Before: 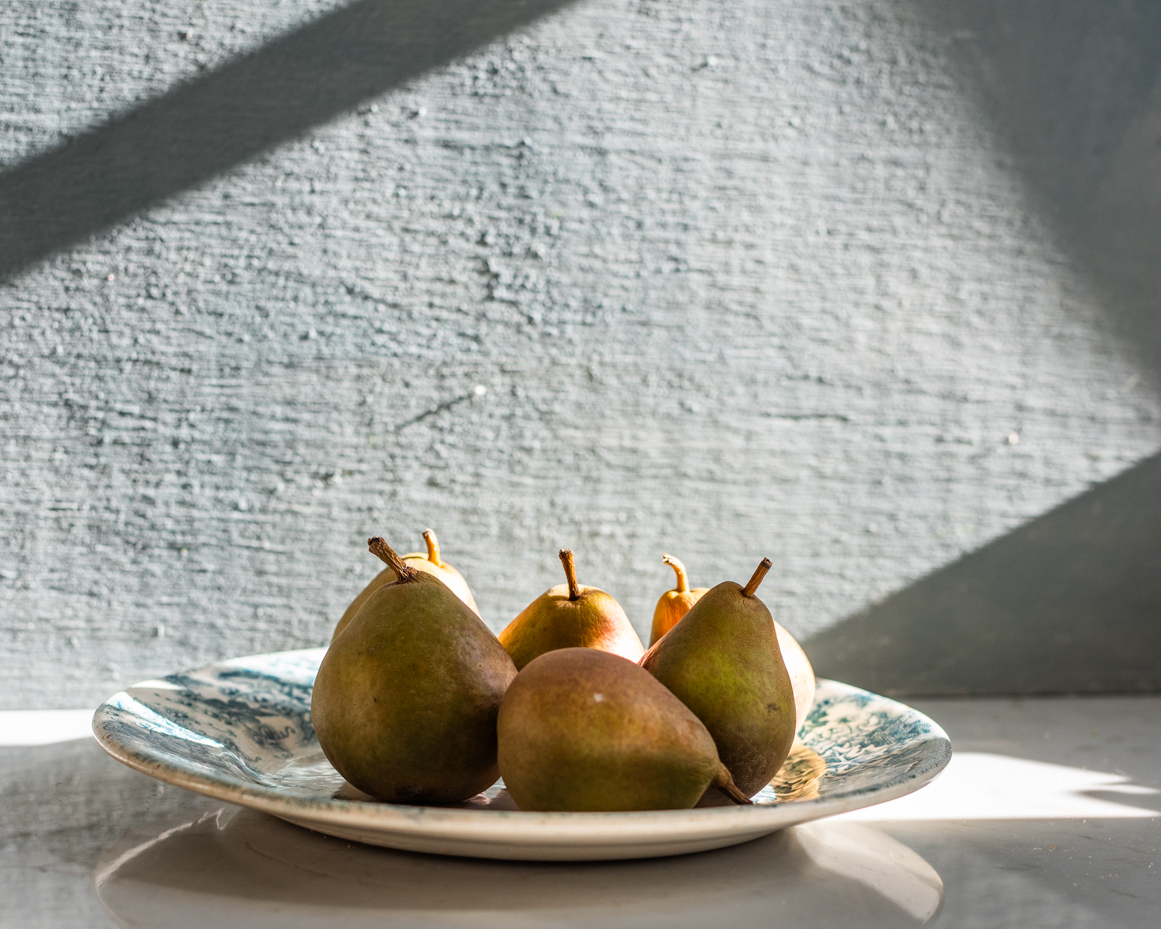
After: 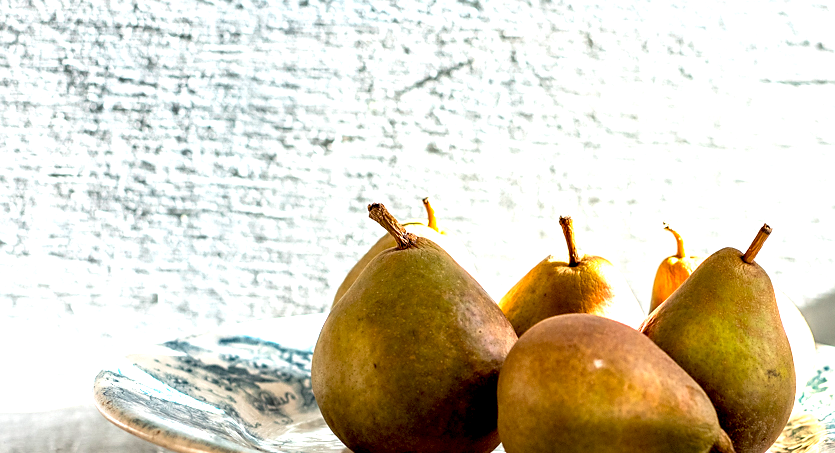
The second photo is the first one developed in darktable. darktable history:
crop: top 36.022%, right 28.053%, bottom 15.153%
exposure: black level correction 0.011, exposure 1.077 EV, compensate exposure bias true, compensate highlight preservation false
sharpen: radius 1.489, amount 0.395, threshold 1.608
